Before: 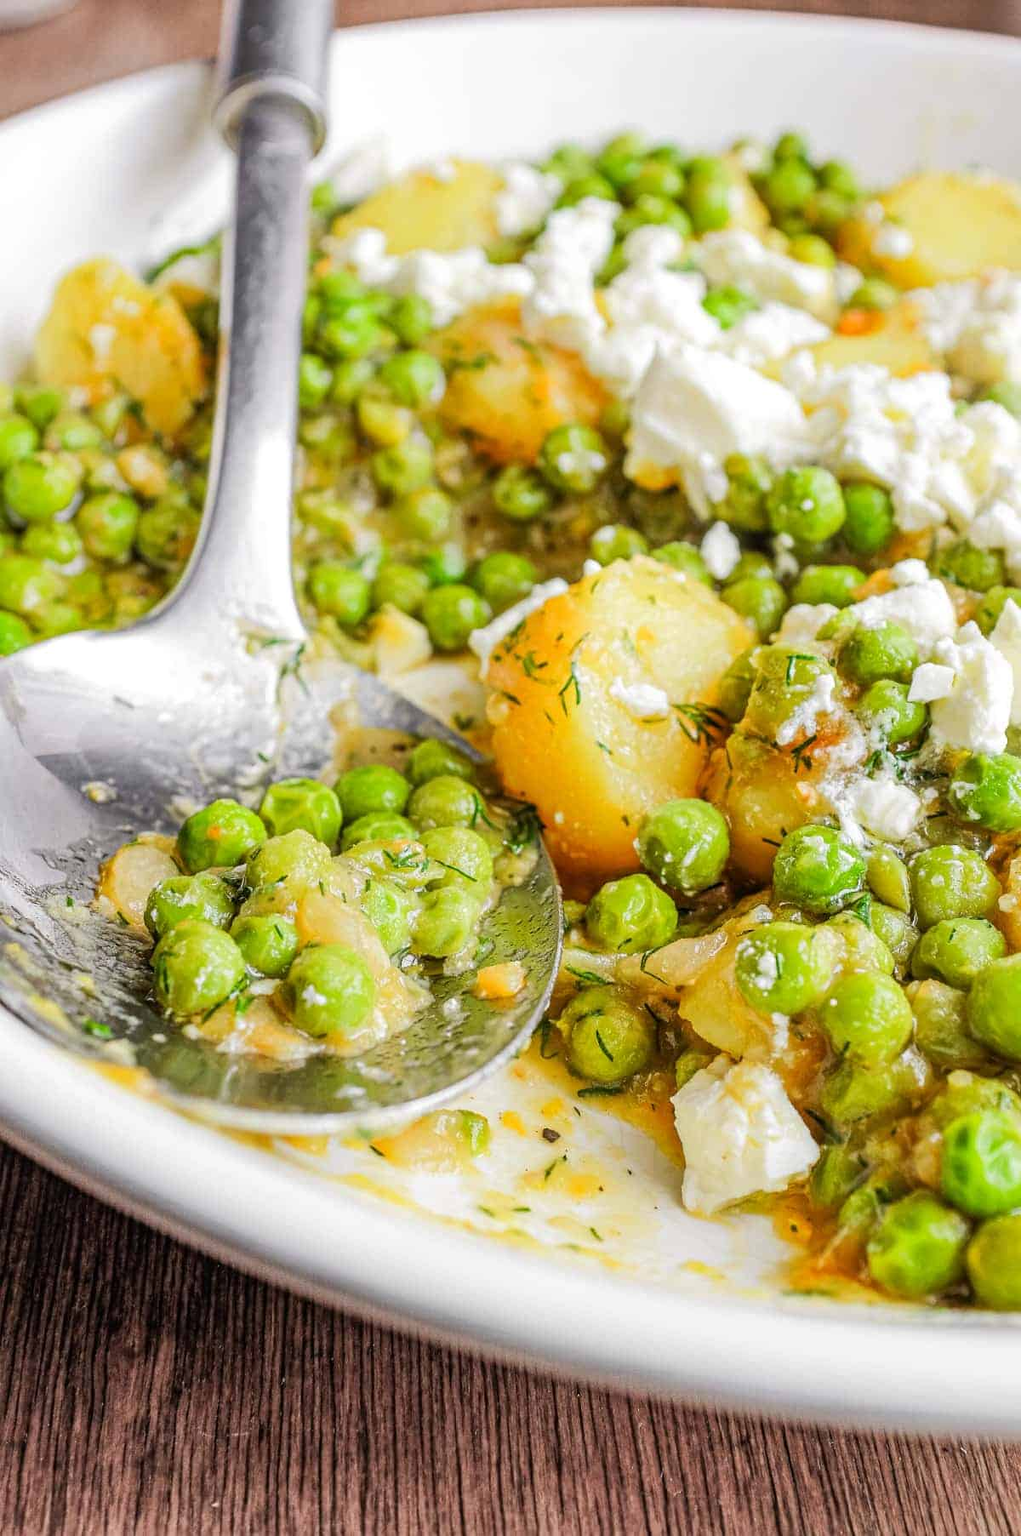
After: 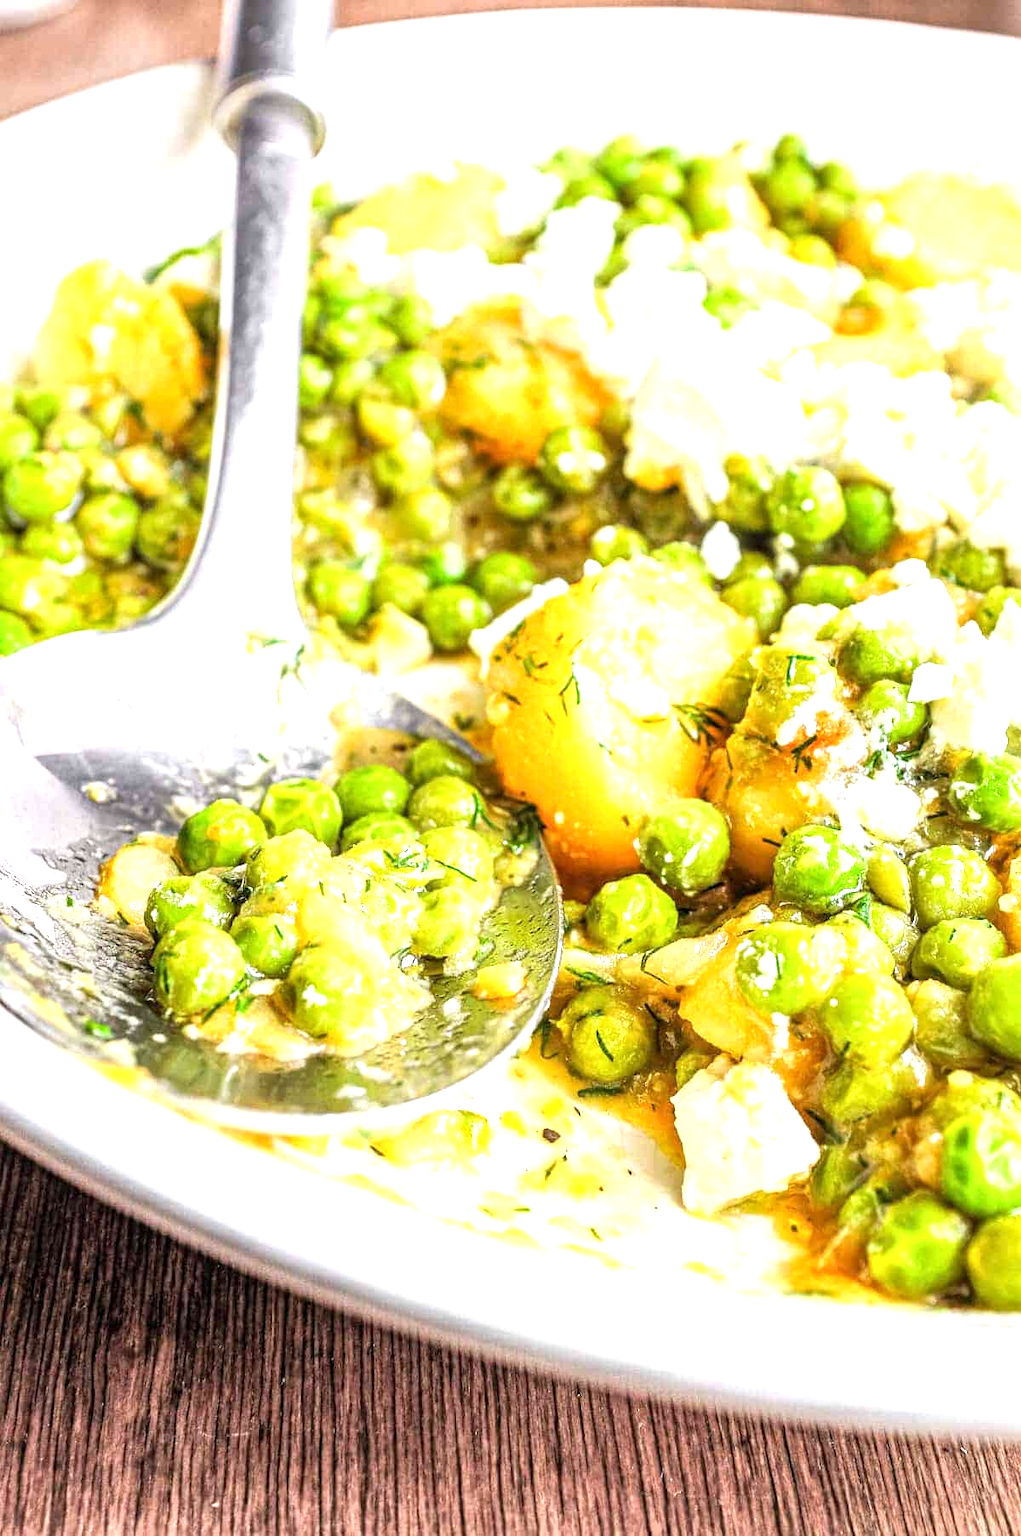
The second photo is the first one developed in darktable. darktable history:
exposure: exposure 1 EV, compensate highlight preservation false
local contrast: highlights 100%, shadows 100%, detail 120%, midtone range 0.2
